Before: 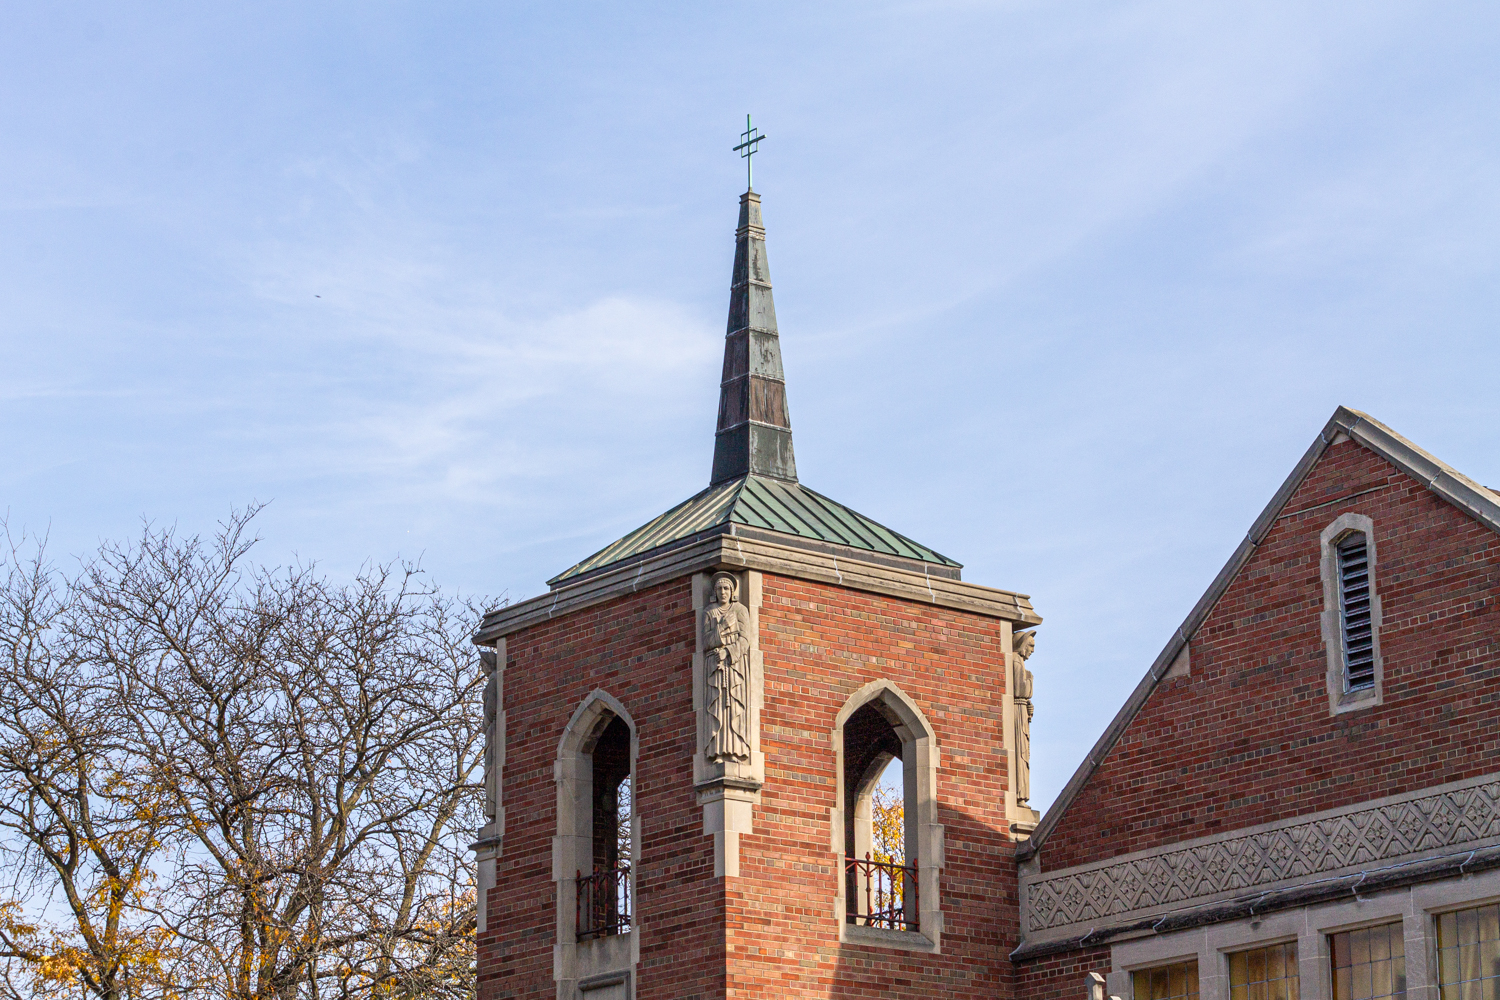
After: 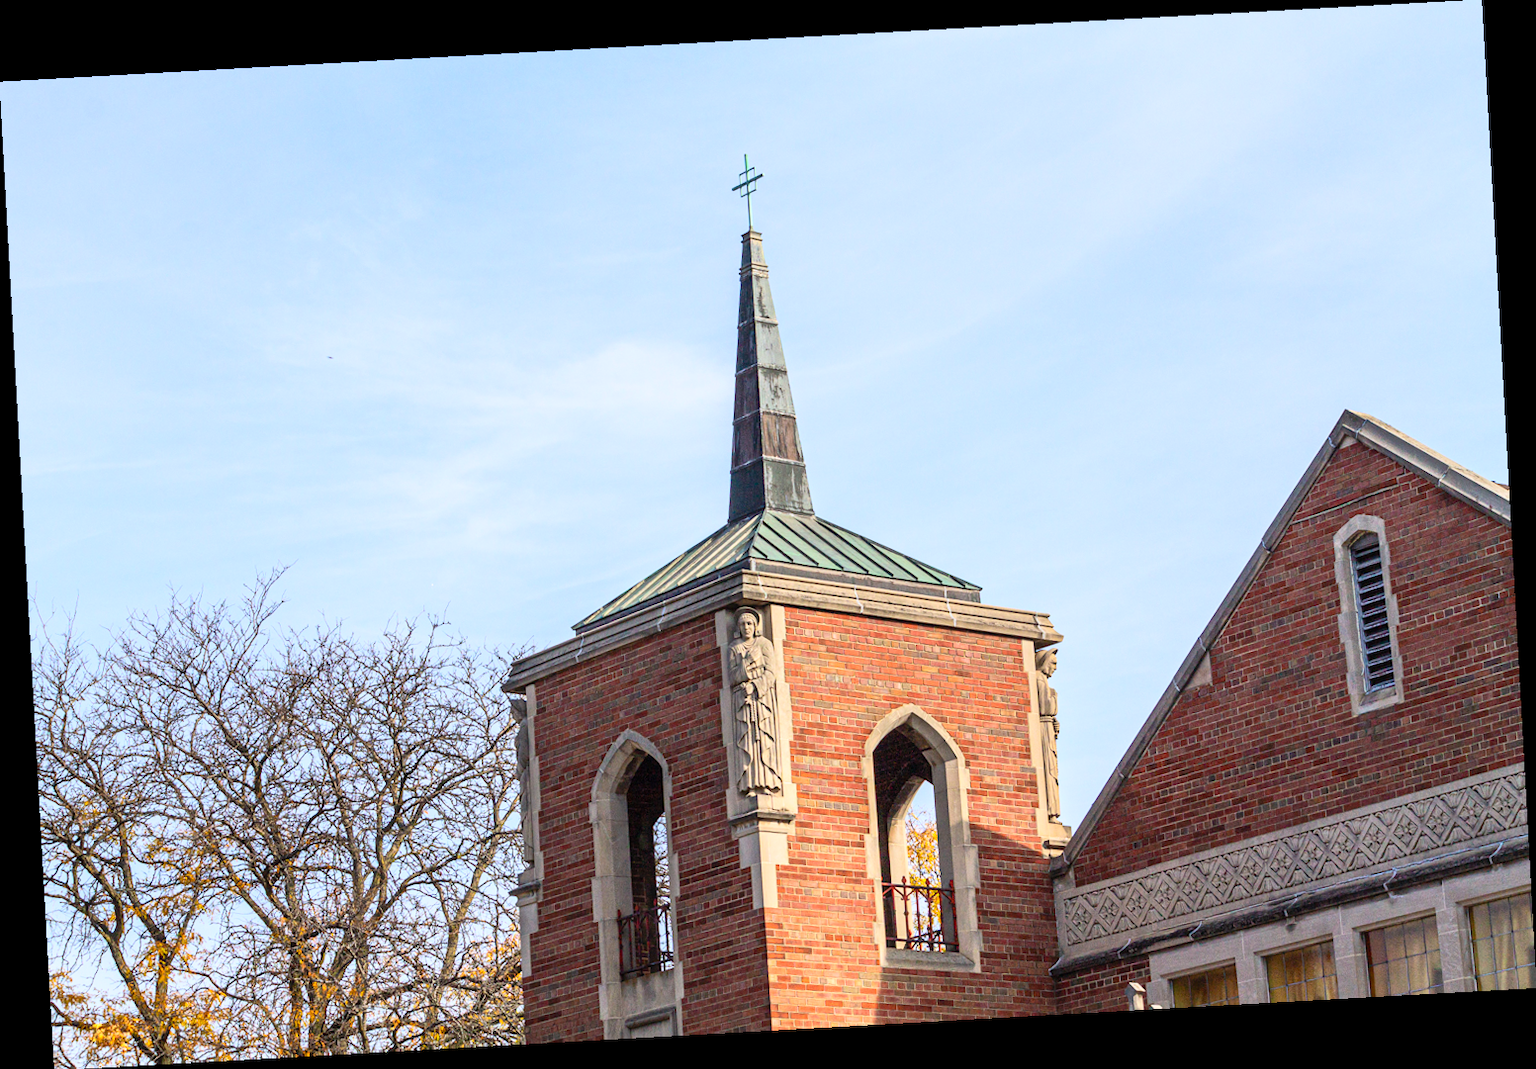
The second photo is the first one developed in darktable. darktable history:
rotate and perspective: rotation -3.18°, automatic cropping off
contrast brightness saturation: contrast 0.2, brightness 0.16, saturation 0.22
